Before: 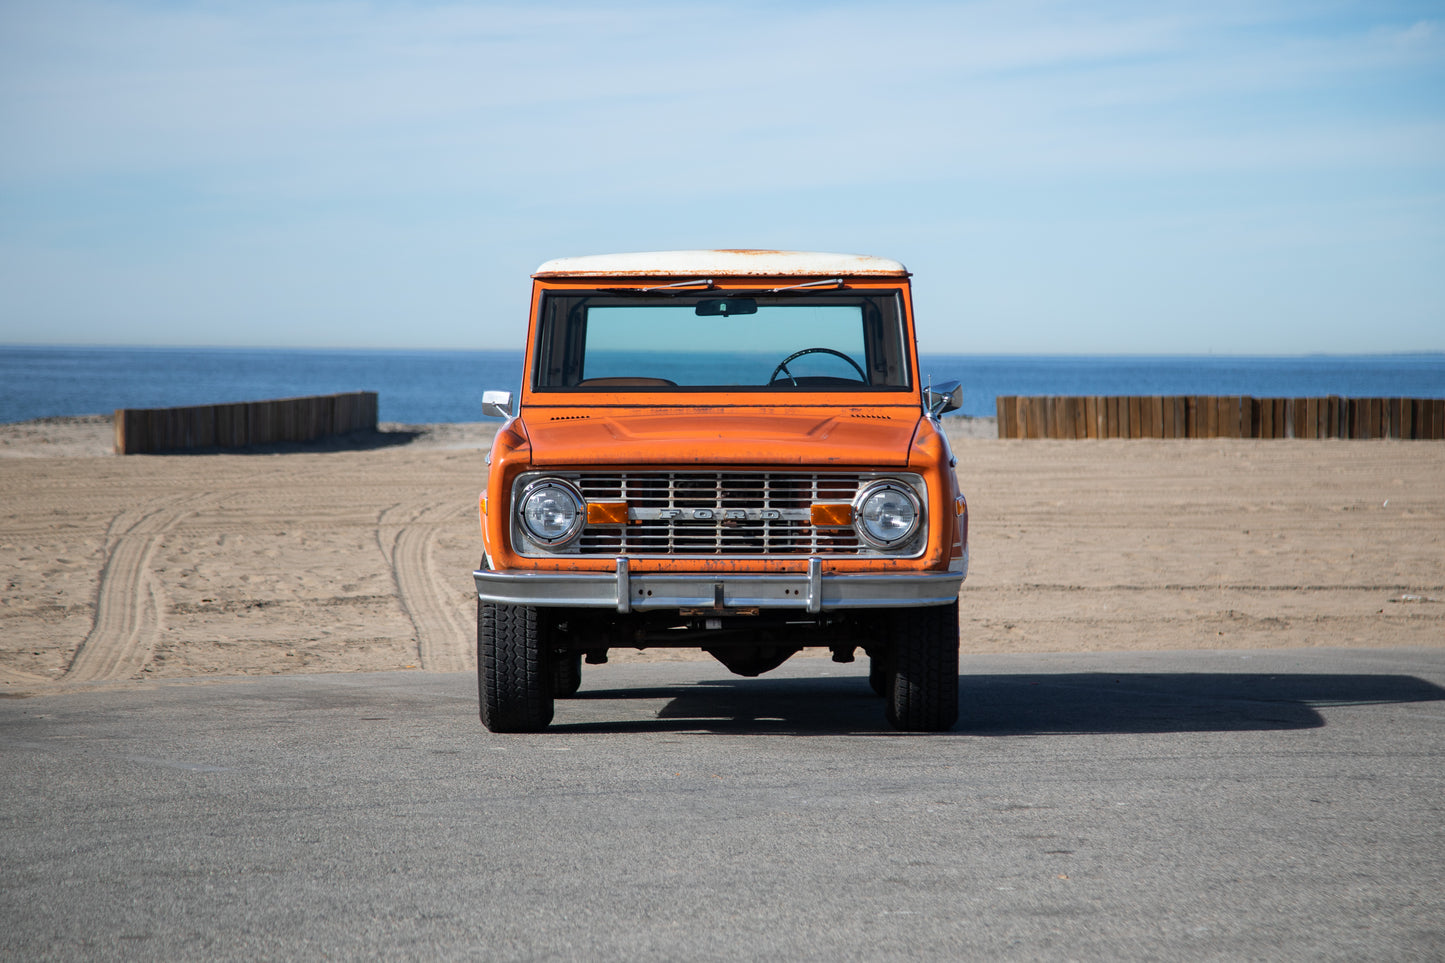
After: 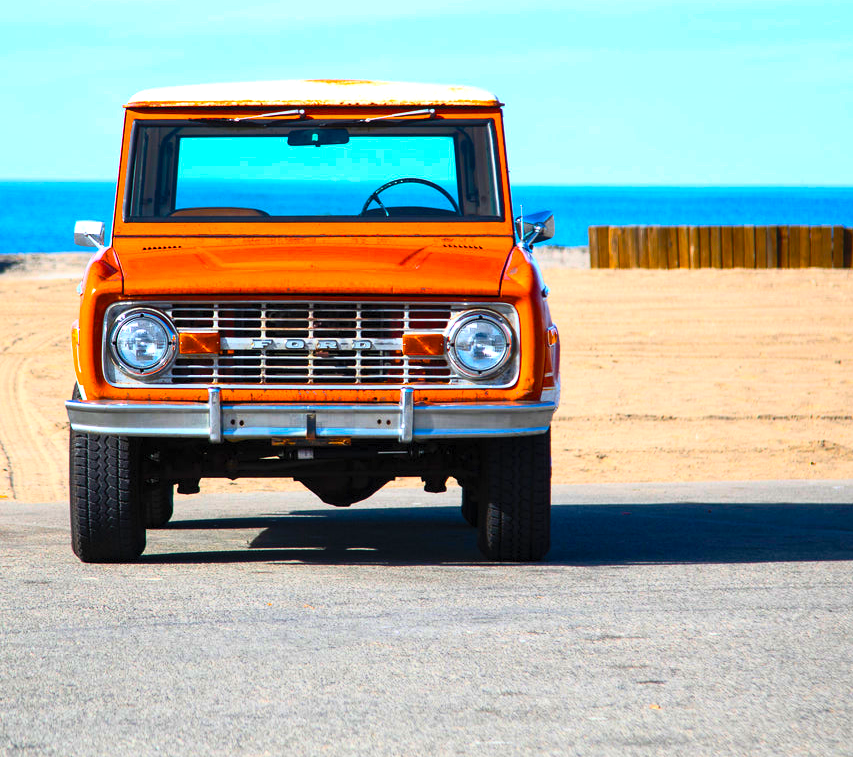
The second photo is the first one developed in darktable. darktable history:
crop and rotate: left 28.256%, top 17.734%, right 12.656%, bottom 3.573%
color balance rgb: linear chroma grading › global chroma 9%, perceptual saturation grading › global saturation 36%, perceptual saturation grading › shadows 35%, perceptual brilliance grading › global brilliance 21.21%, perceptual brilliance grading › shadows -35%, global vibrance 21.21%
contrast brightness saturation: contrast 0.24, brightness 0.26, saturation 0.39
